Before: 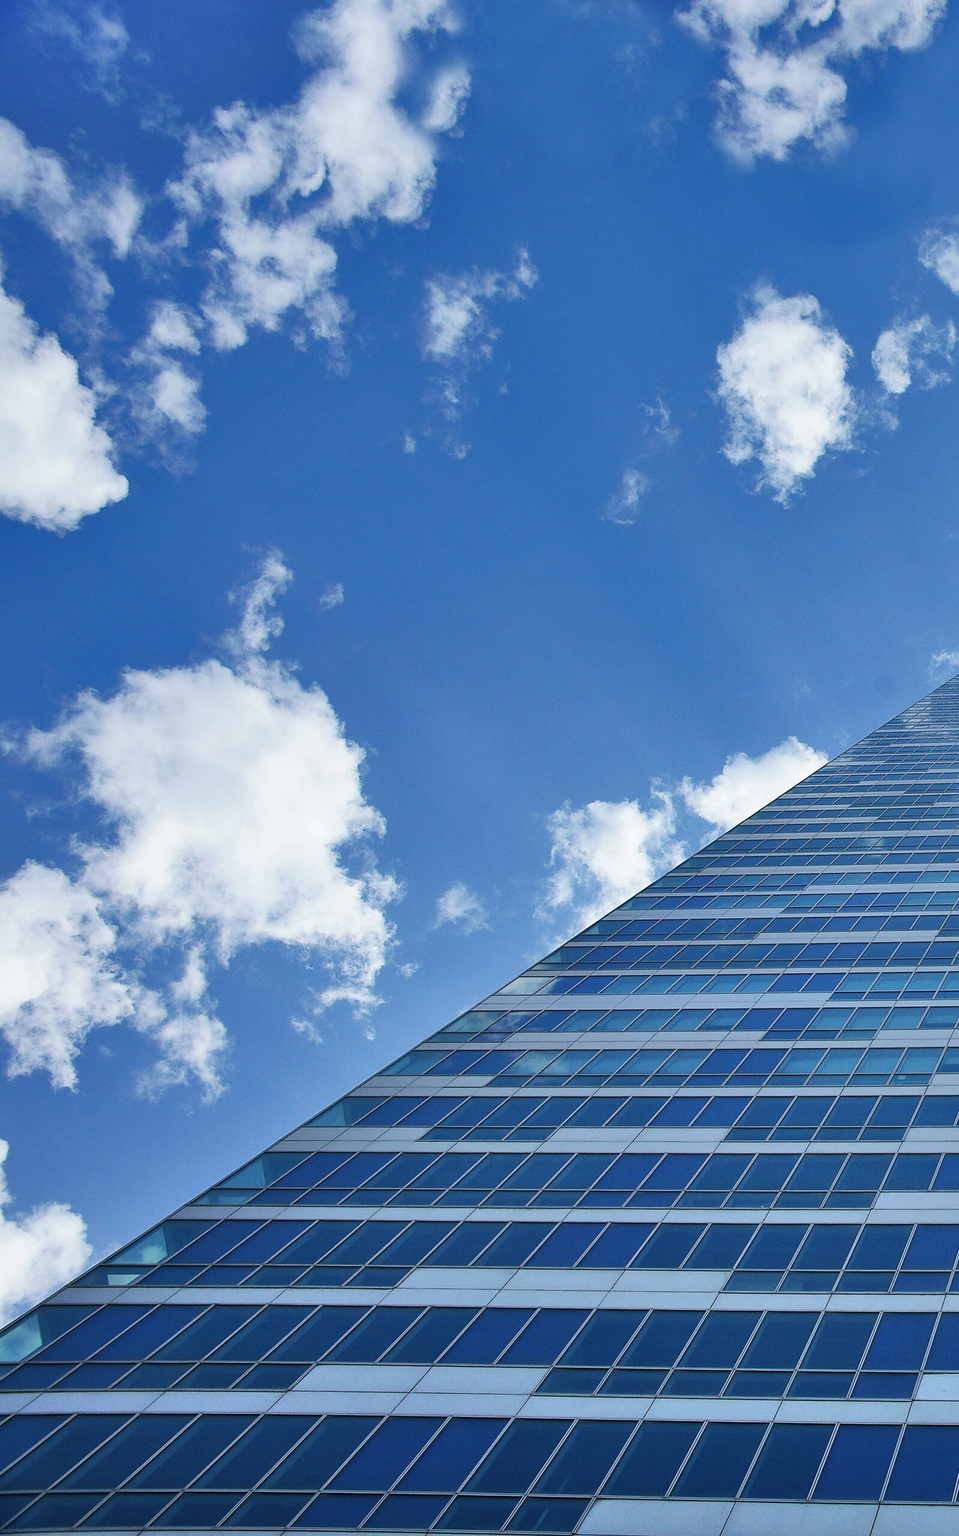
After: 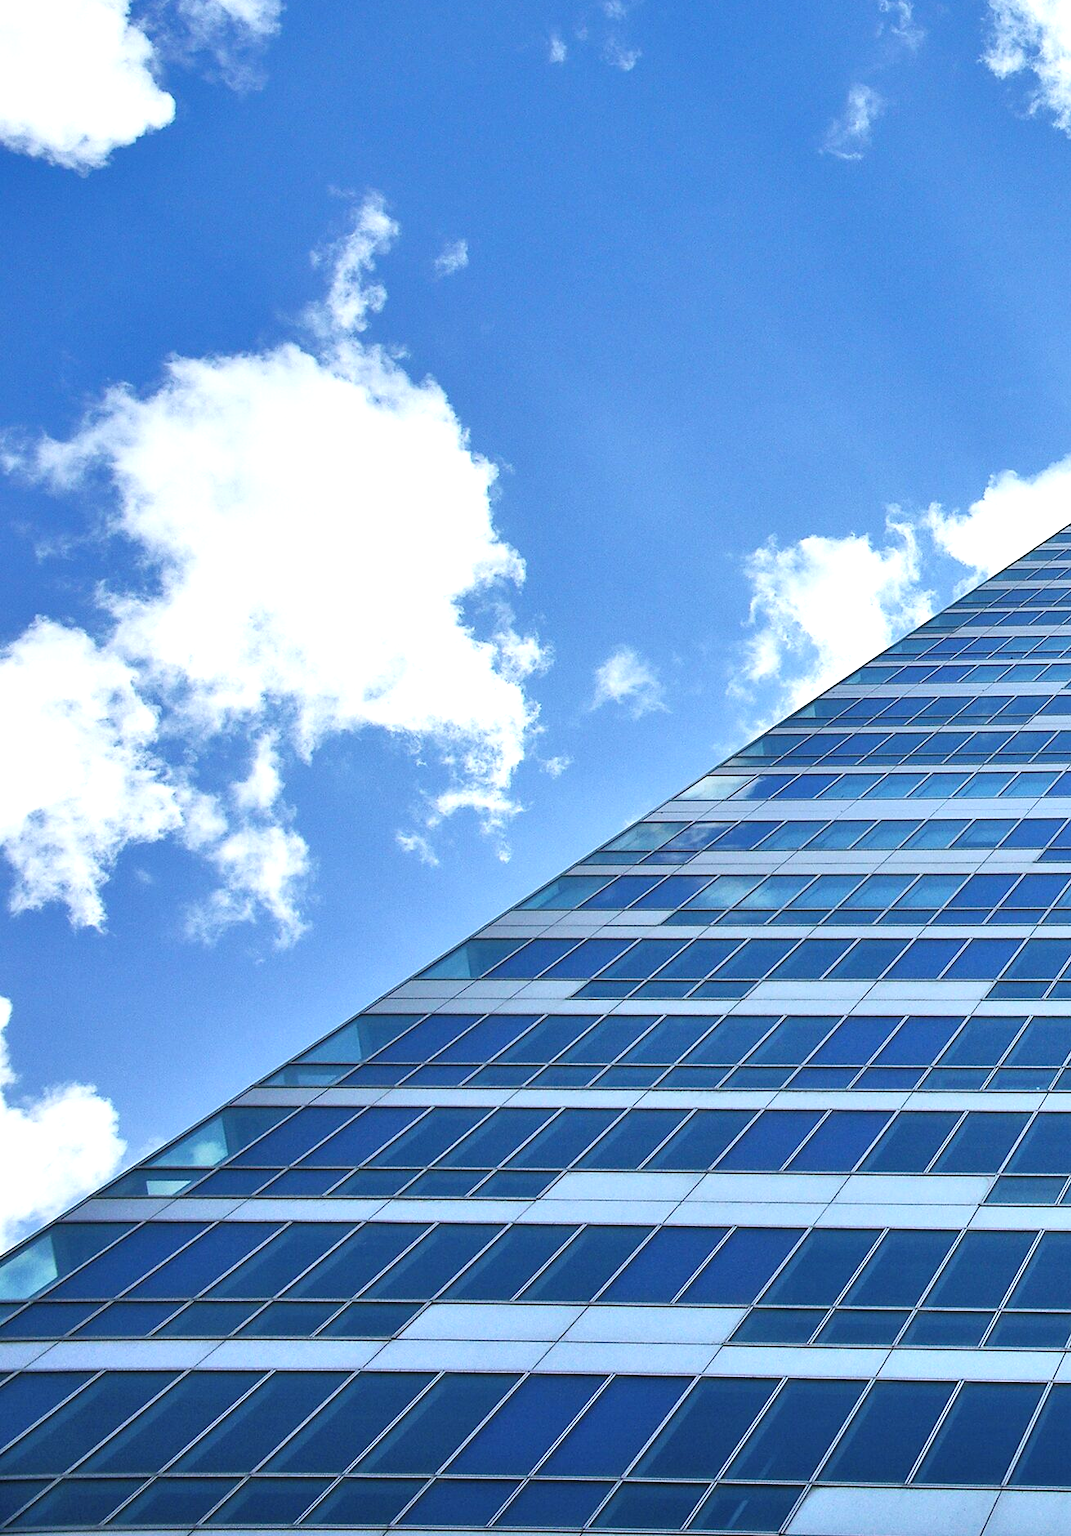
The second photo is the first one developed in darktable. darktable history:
exposure: black level correction 0, exposure 0.7 EV, compensate exposure bias true, compensate highlight preservation false
crop: top 26.531%, right 17.959%
tone equalizer: on, module defaults
